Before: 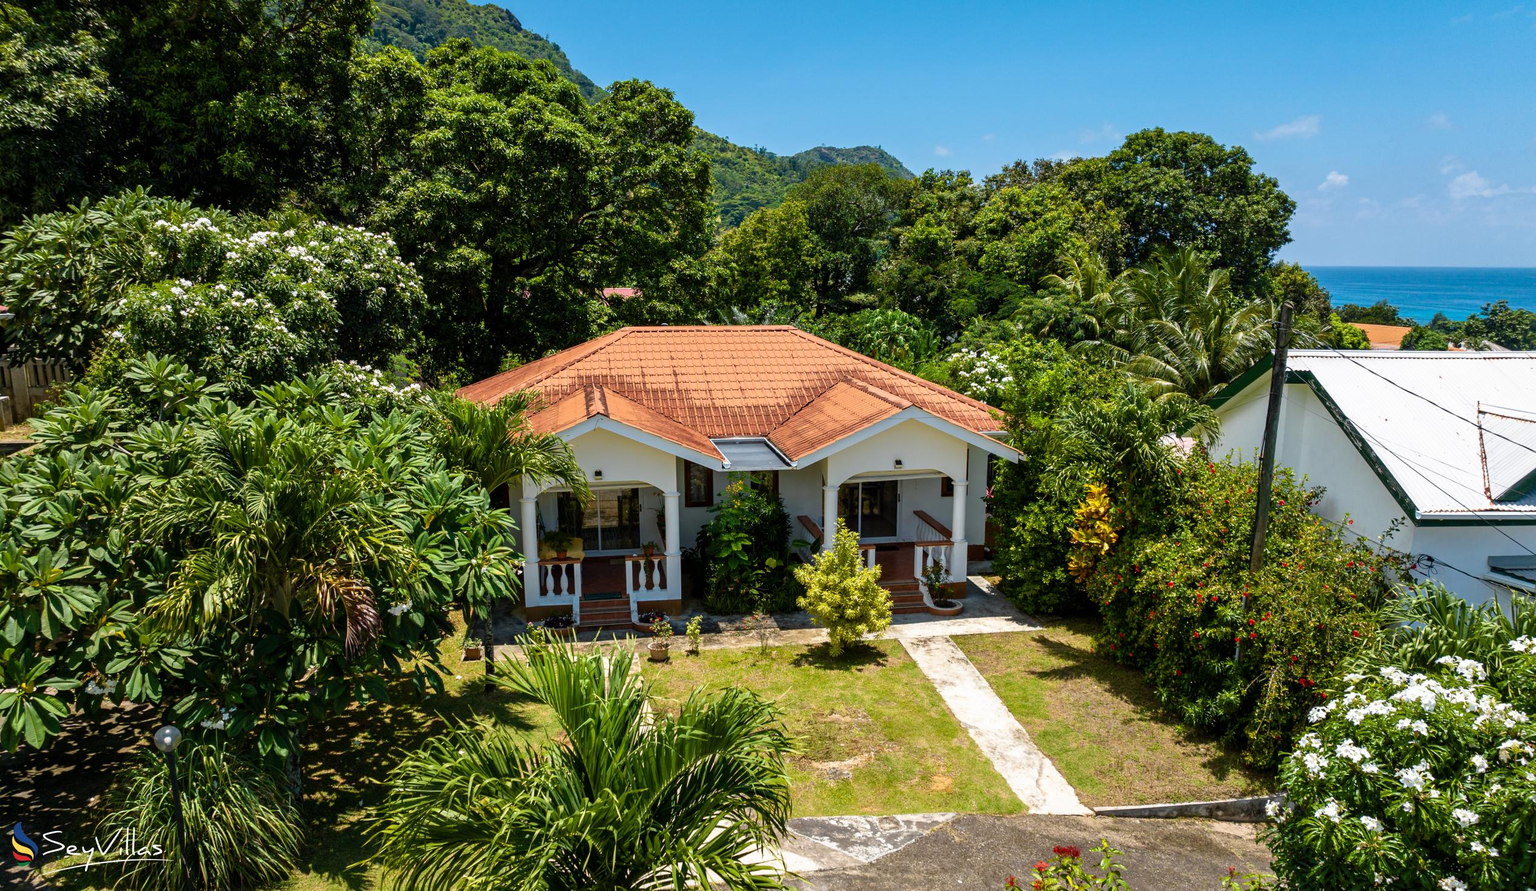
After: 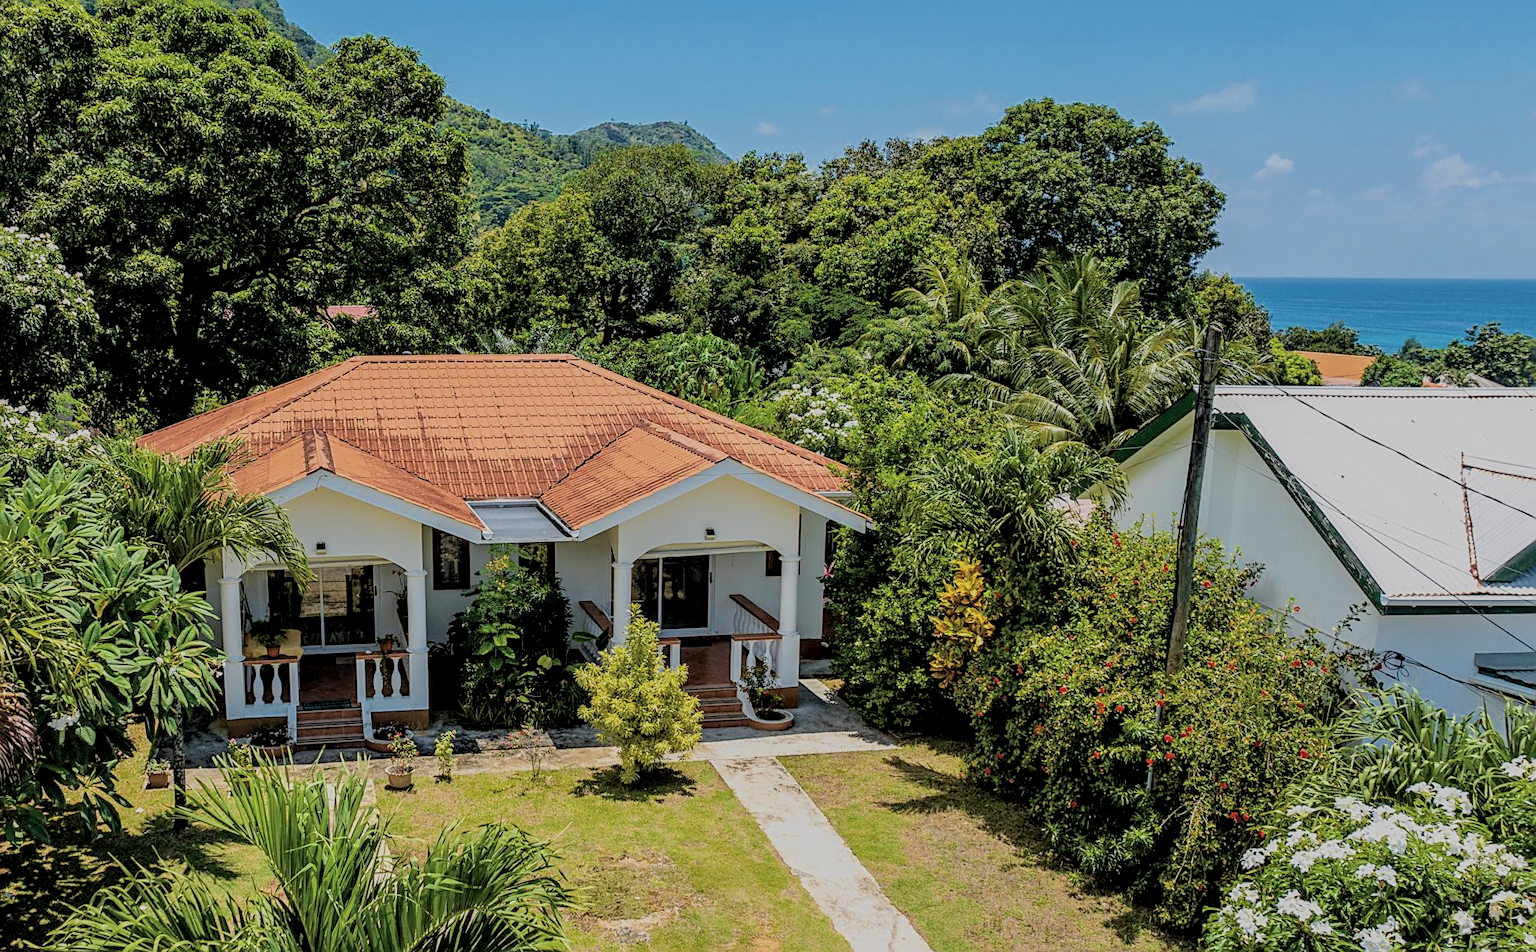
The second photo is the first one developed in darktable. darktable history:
exposure: exposure 0.152 EV, compensate highlight preservation false
sharpen: amount 0.592
crop: left 22.878%, top 5.918%, bottom 11.598%
contrast brightness saturation: contrast 0.029, brightness 0.067, saturation 0.133
local contrast: detail 130%
color correction: highlights b* -0.013, saturation 0.778
filmic rgb: black relative exposure -7.02 EV, white relative exposure 5.97 EV, target black luminance 0%, hardness 2.76, latitude 60.69%, contrast 0.689, highlights saturation mix 10.73%, shadows ↔ highlights balance -0.061%, color science v6 (2022)
